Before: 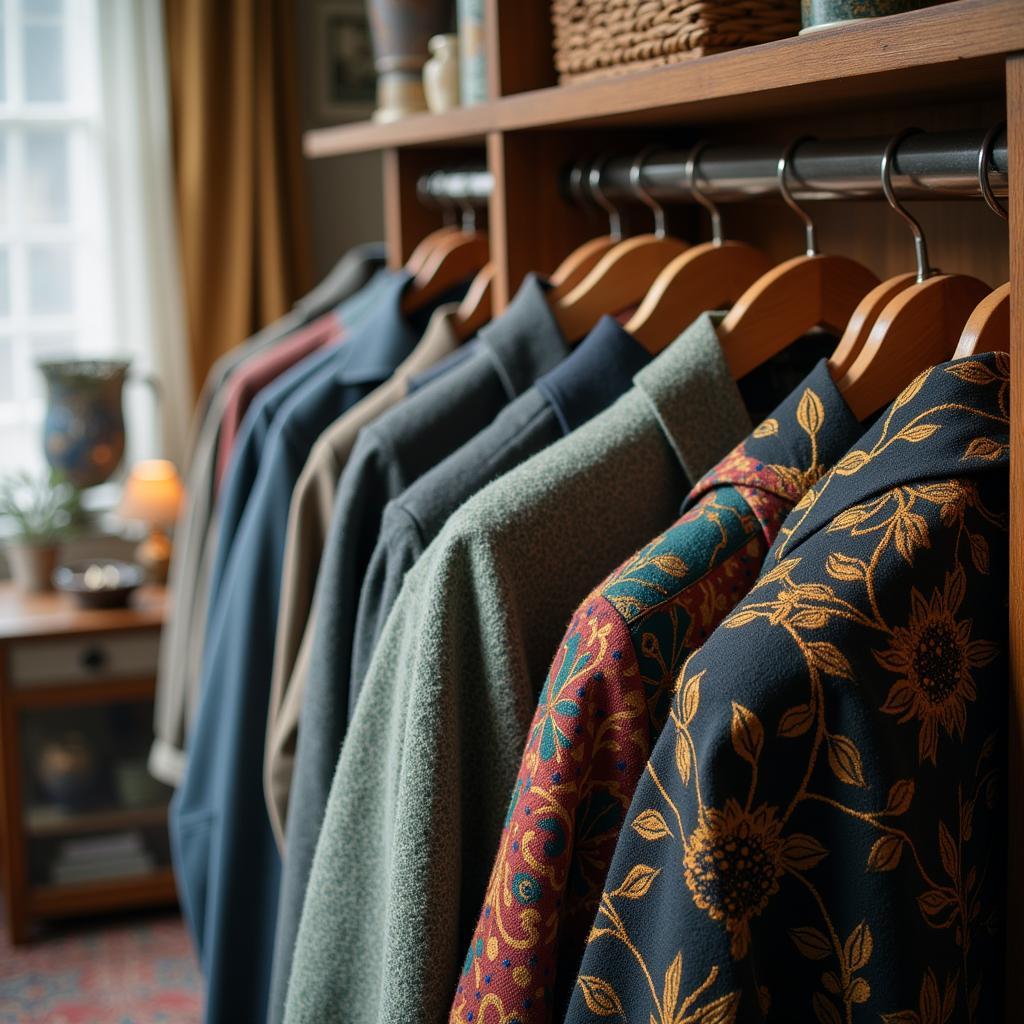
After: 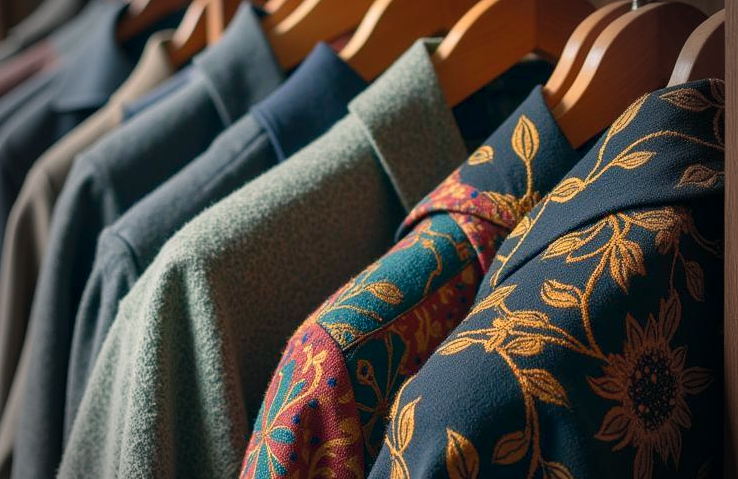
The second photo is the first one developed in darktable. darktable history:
levels: mode automatic, levels [0.072, 0.414, 0.976]
color correction: highlights a* 5.44, highlights b* 5.3, shadows a* -4.53, shadows b* -5.28
color balance rgb: perceptual saturation grading › global saturation 1.024%, perceptual saturation grading › highlights -1.817%, perceptual saturation grading › mid-tones 4.373%, perceptual saturation grading › shadows 7.939%, perceptual brilliance grading › highlights 5.336%, perceptual brilliance grading › shadows -9.587%, contrast -20.04%
crop and rotate: left 27.9%, top 26.729%, bottom 26.412%
vignetting: fall-off start 68.39%, fall-off radius 29%, width/height ratio 0.989, shape 0.852
